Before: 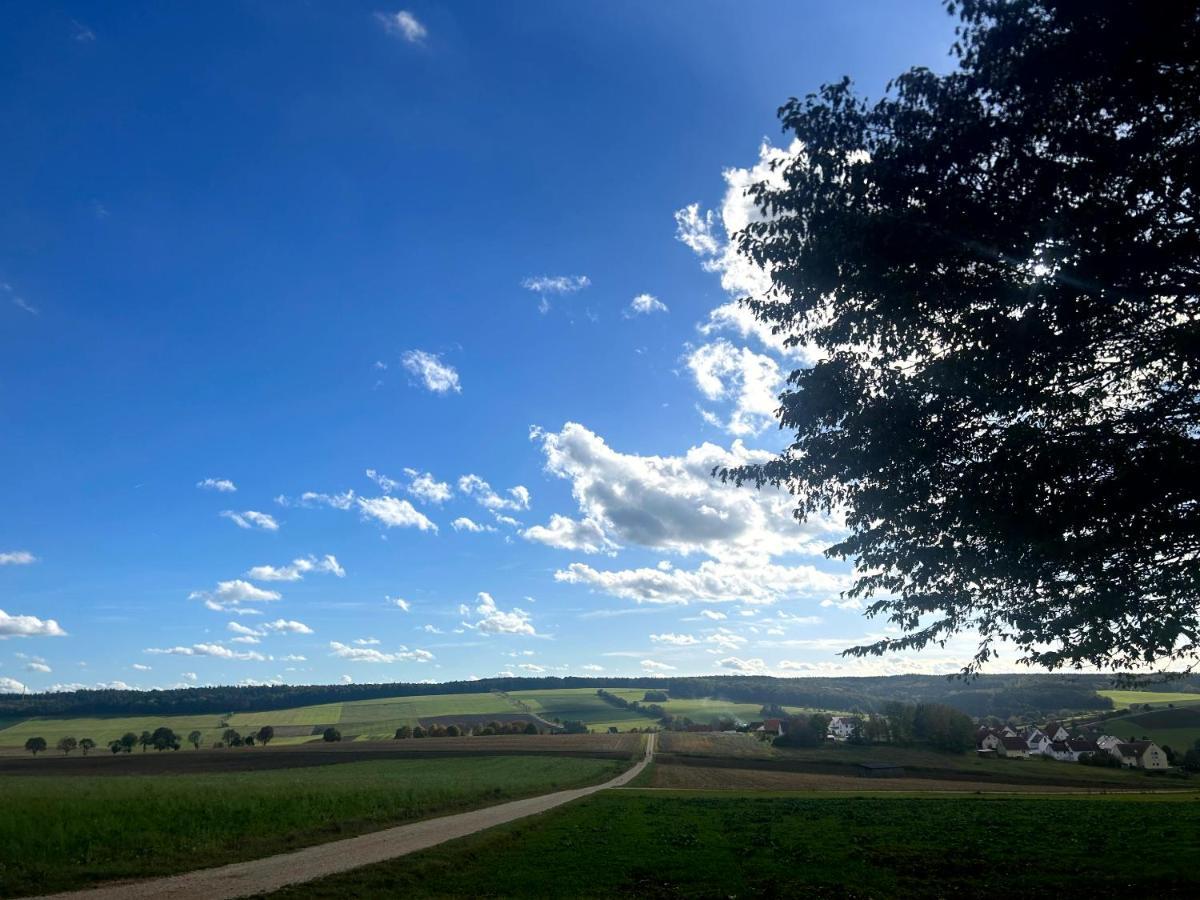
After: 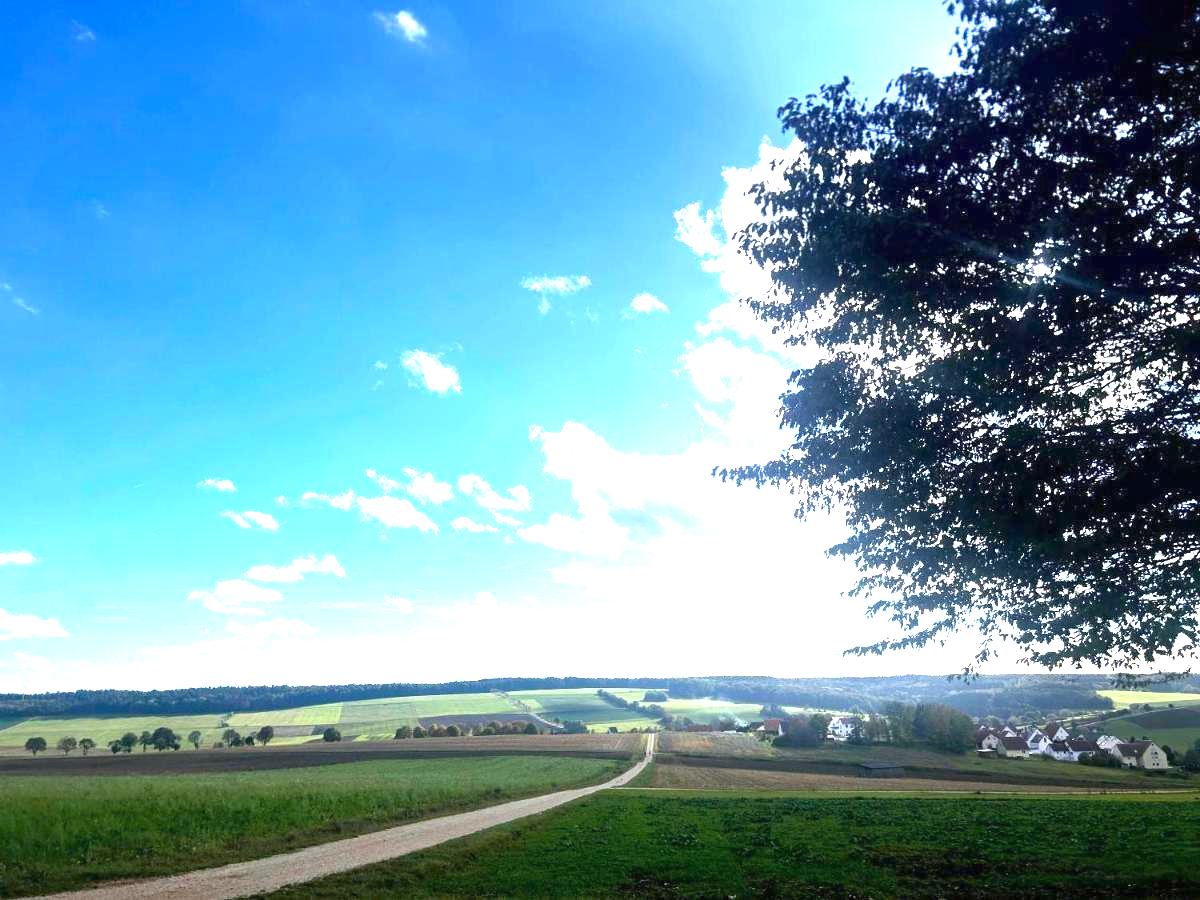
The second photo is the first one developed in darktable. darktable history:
exposure: black level correction 0, exposure 1.975 EV, compensate exposure bias true, compensate highlight preservation false
color calibration: illuminant as shot in camera, x 0.358, y 0.373, temperature 4628.91 K
